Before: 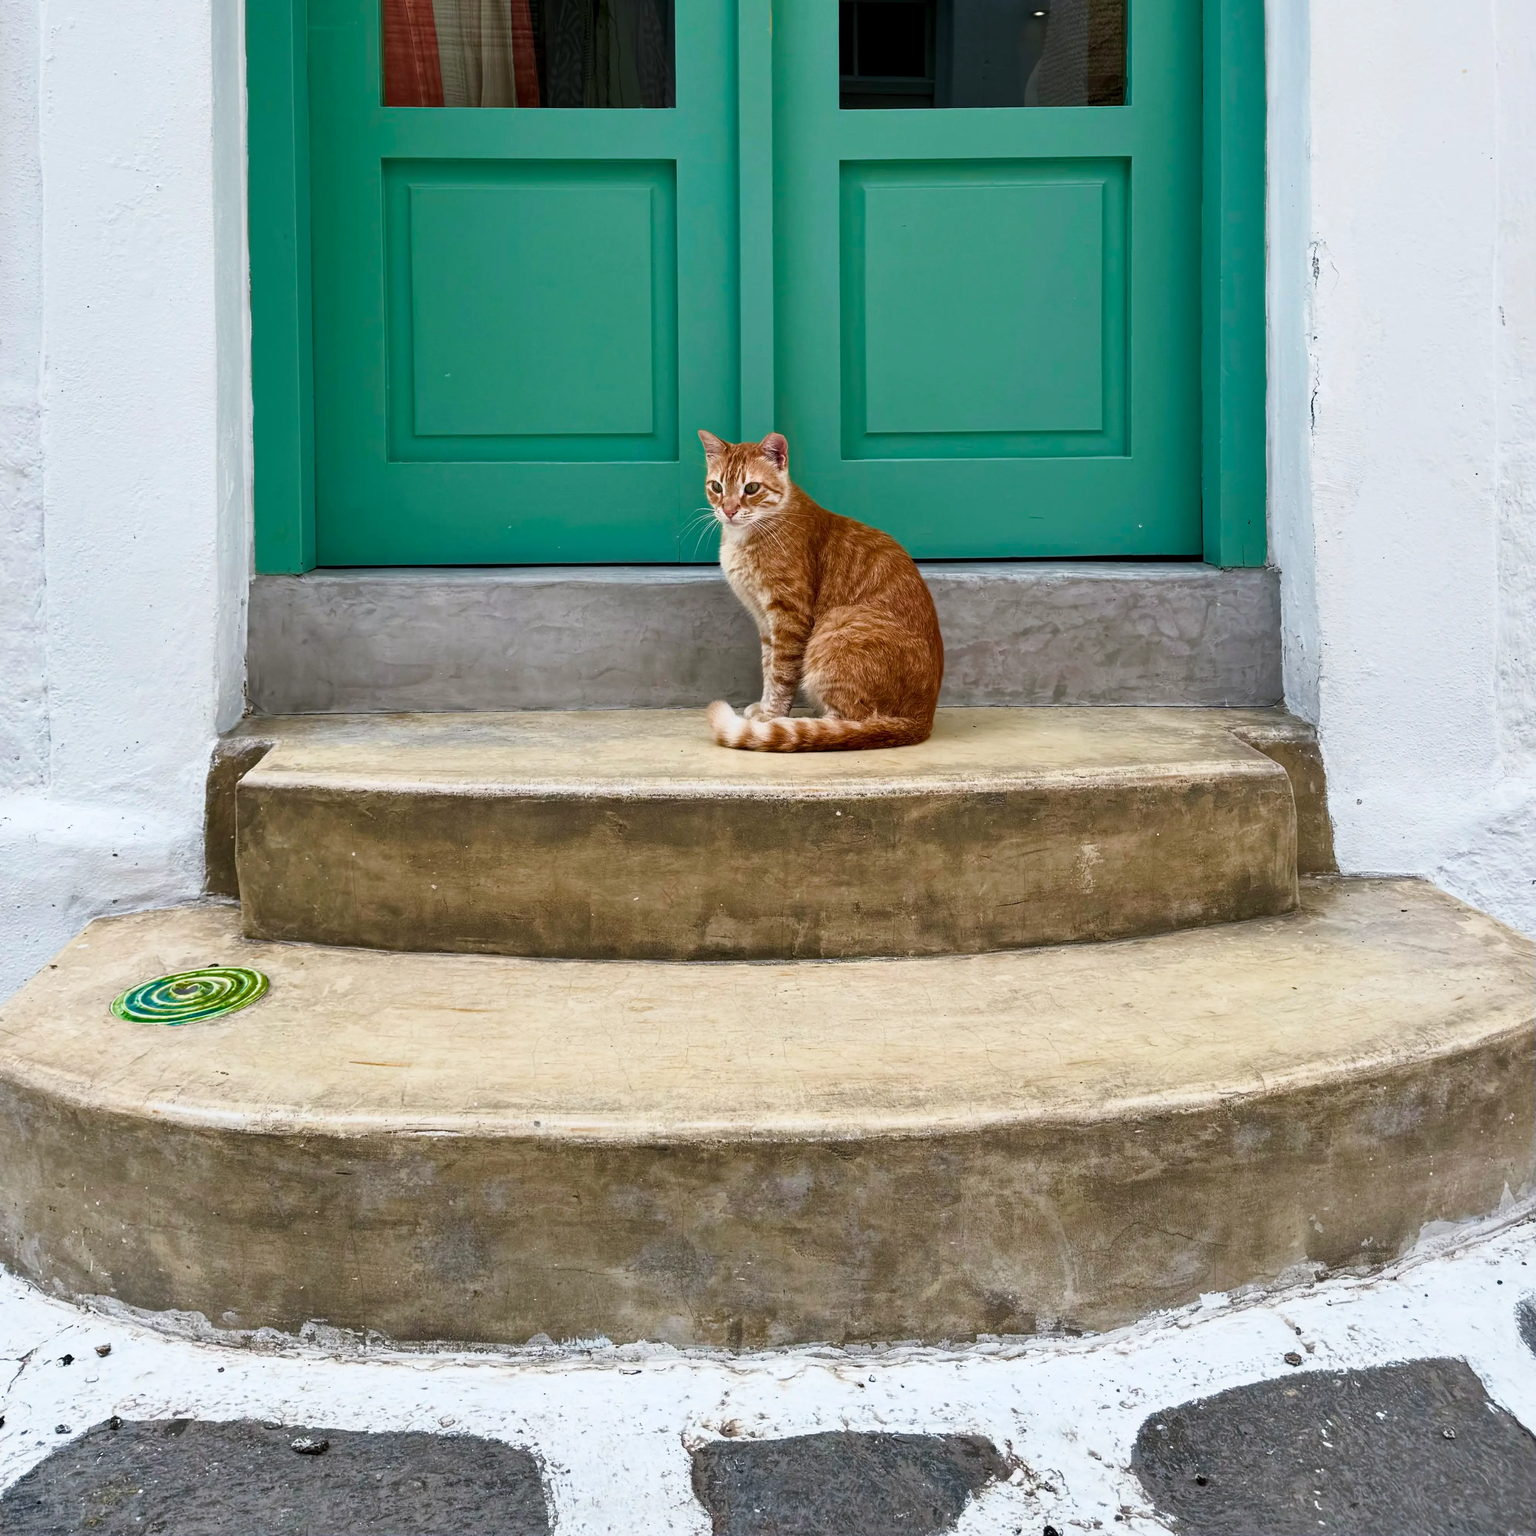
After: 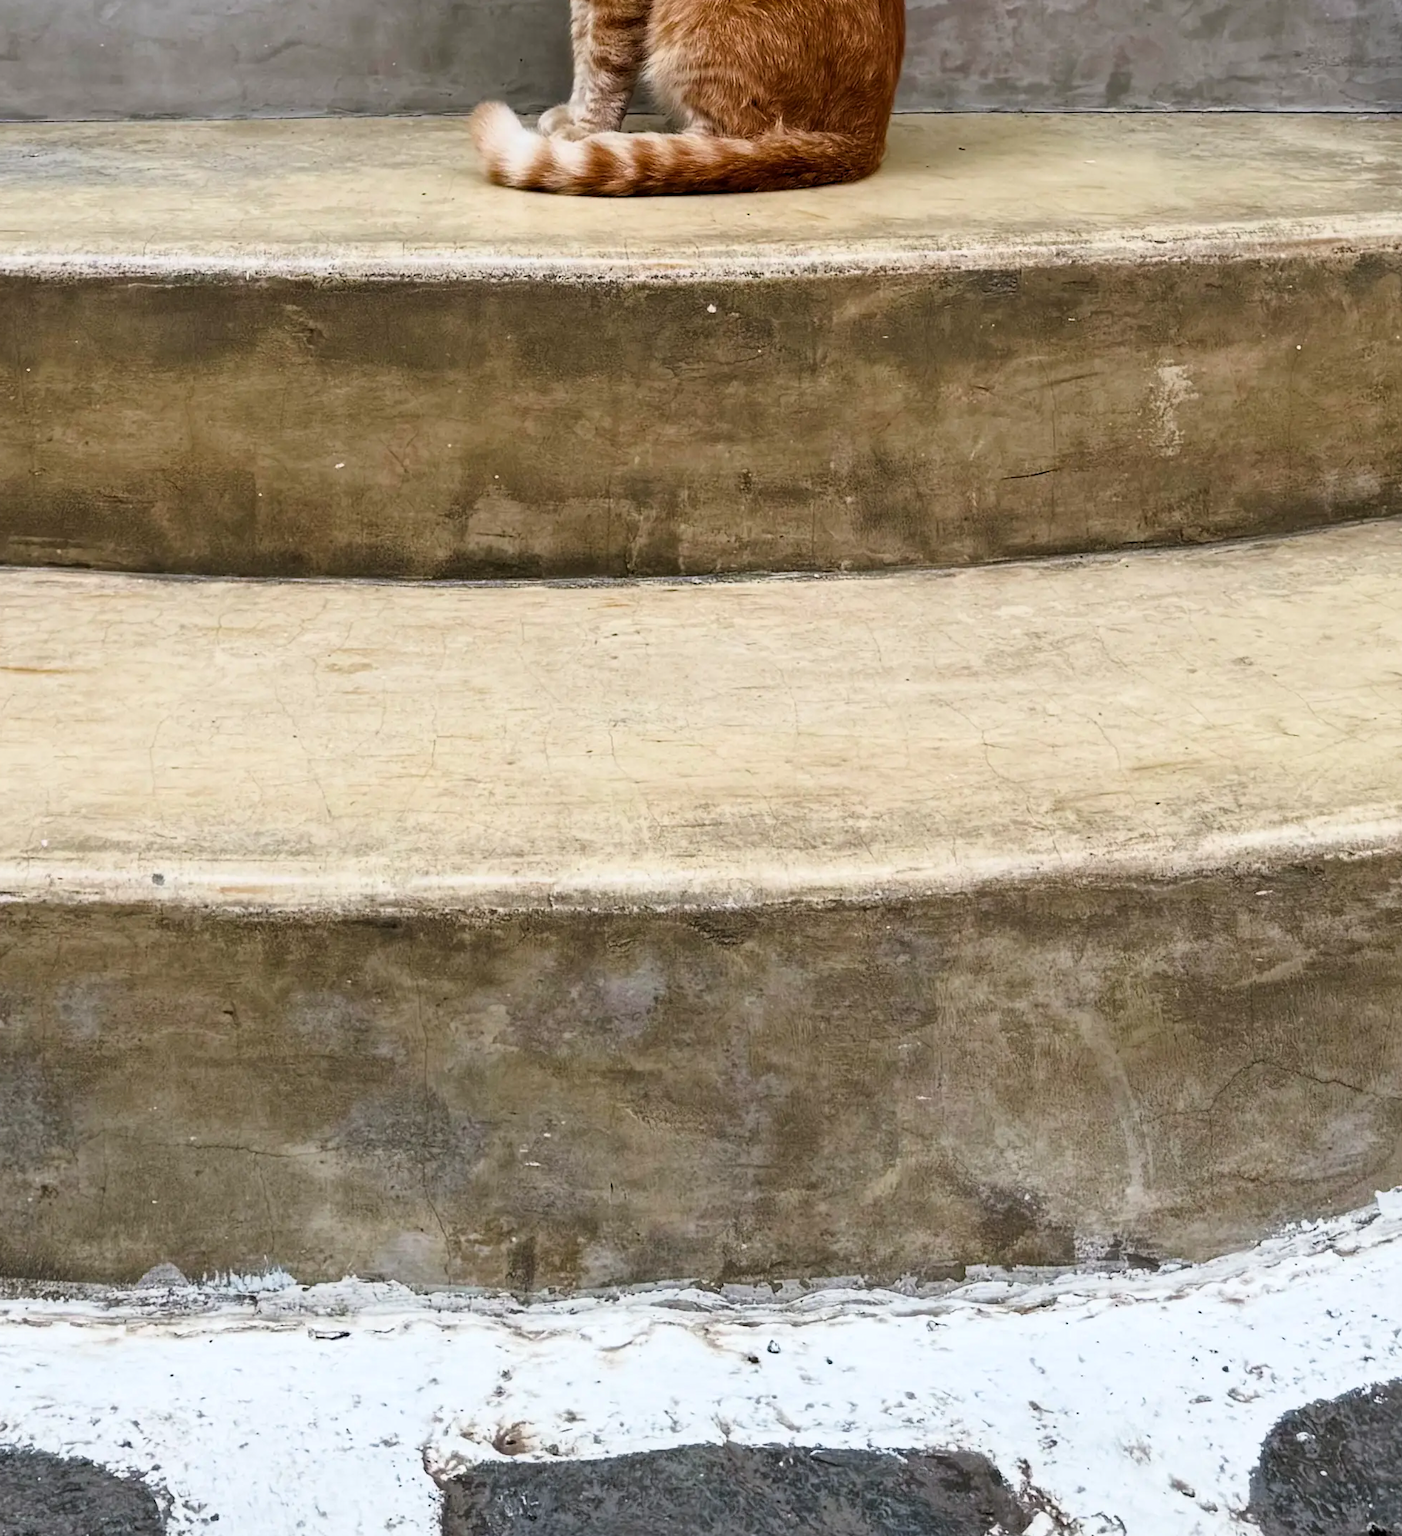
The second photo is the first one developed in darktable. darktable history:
crop: left 29.401%, top 42.044%, right 20.913%, bottom 3.514%
levels: levels [0.026, 0.507, 0.987]
